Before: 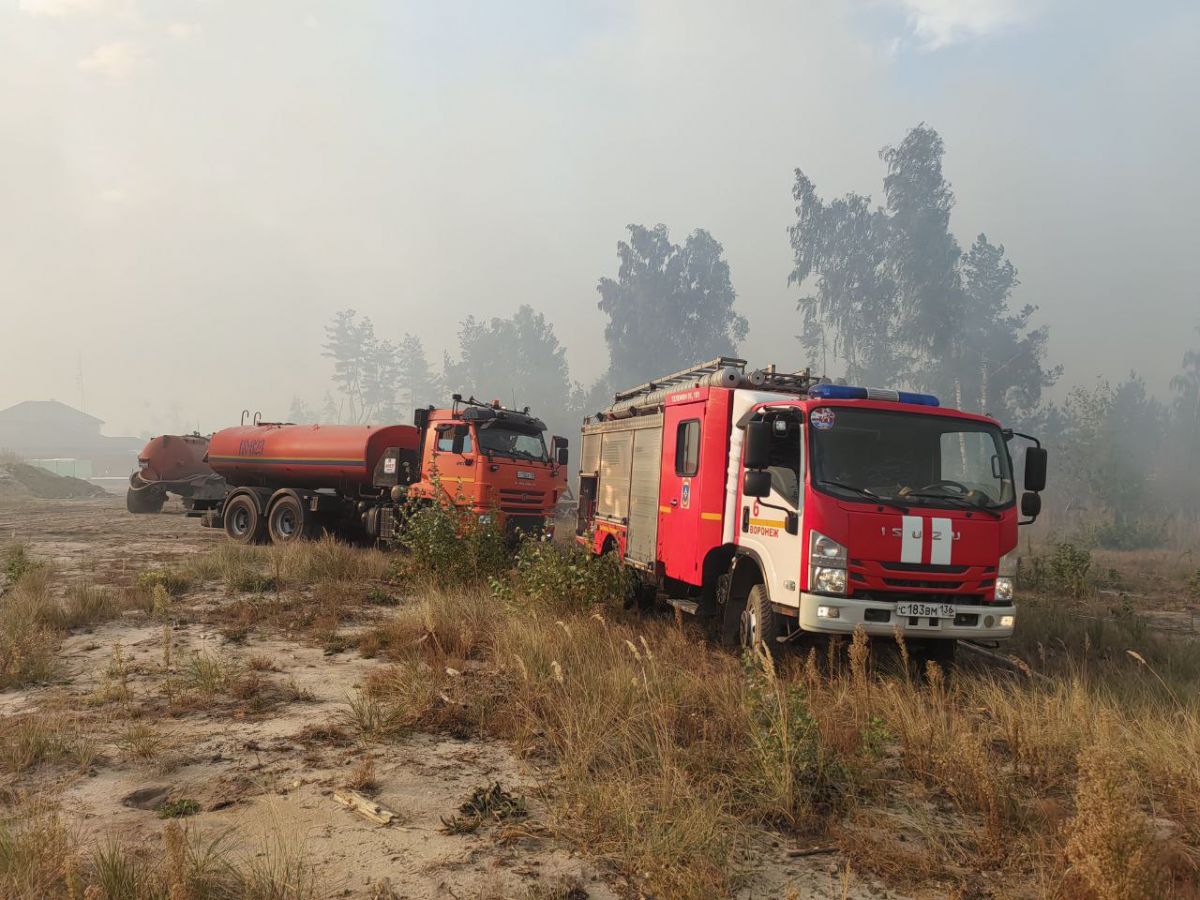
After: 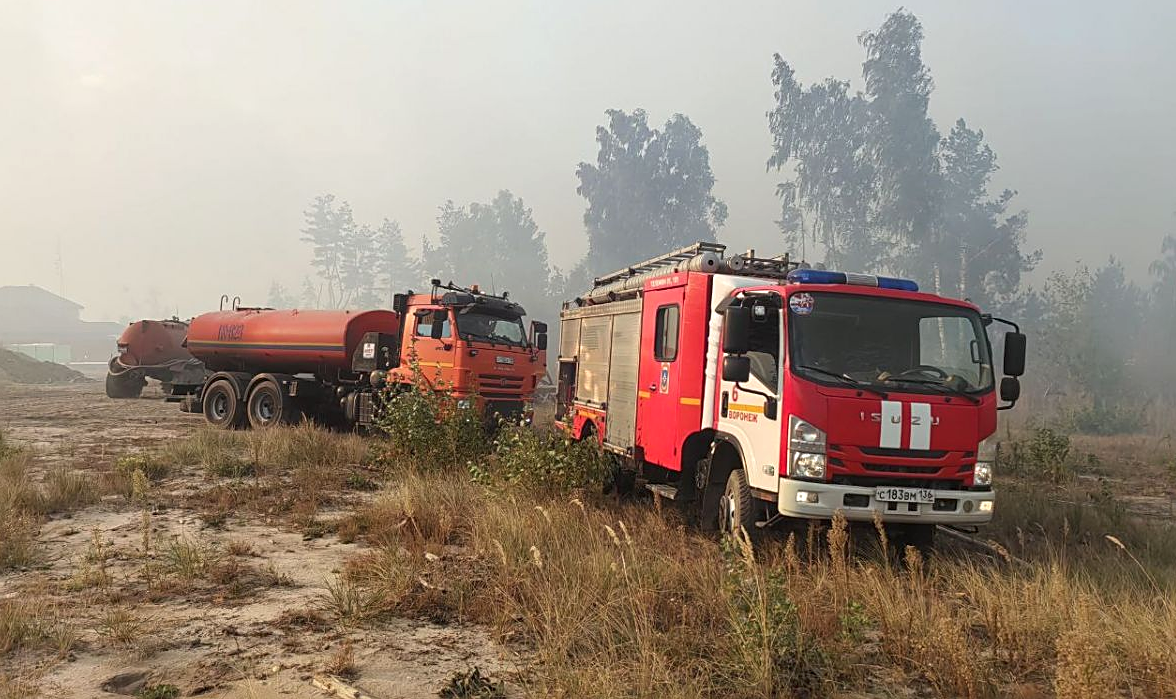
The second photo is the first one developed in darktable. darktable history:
crop and rotate: left 1.807%, top 12.813%, right 0.162%, bottom 9.479%
exposure: black level correction 0, exposure 0.199 EV, compensate highlight preservation false
sharpen: amount 0.494
